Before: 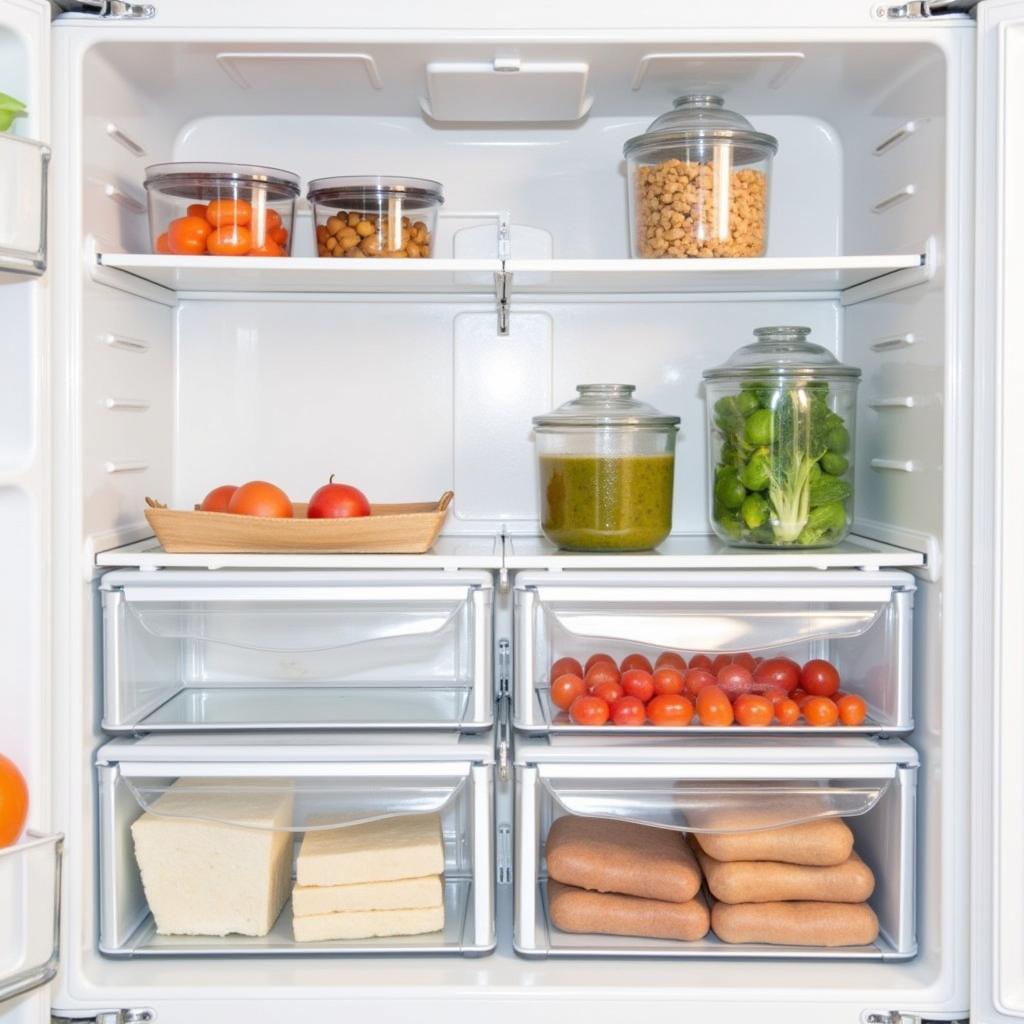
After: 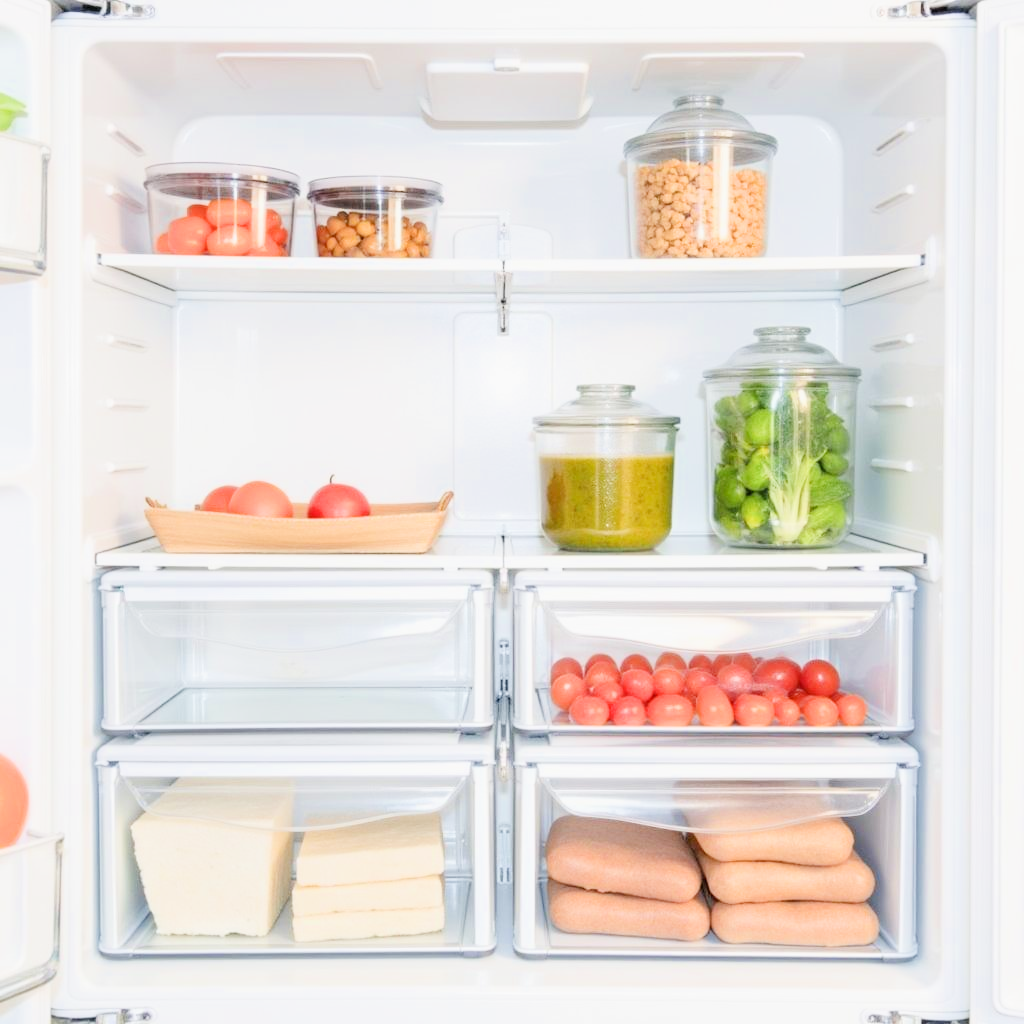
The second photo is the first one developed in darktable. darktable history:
exposure: black level correction 0, exposure 1.443 EV, compensate highlight preservation false
filmic rgb: black relative exposure -7.65 EV, white relative exposure 4.56 EV, hardness 3.61
